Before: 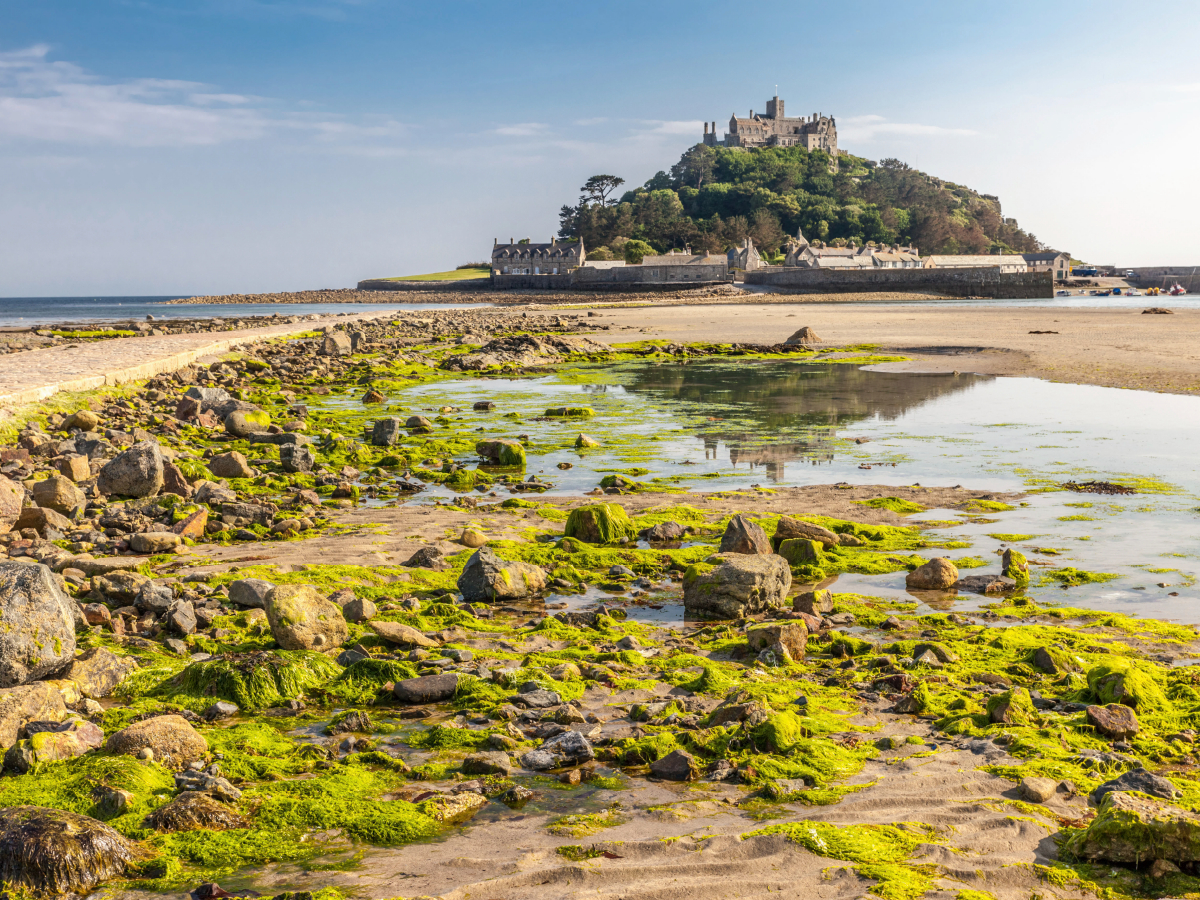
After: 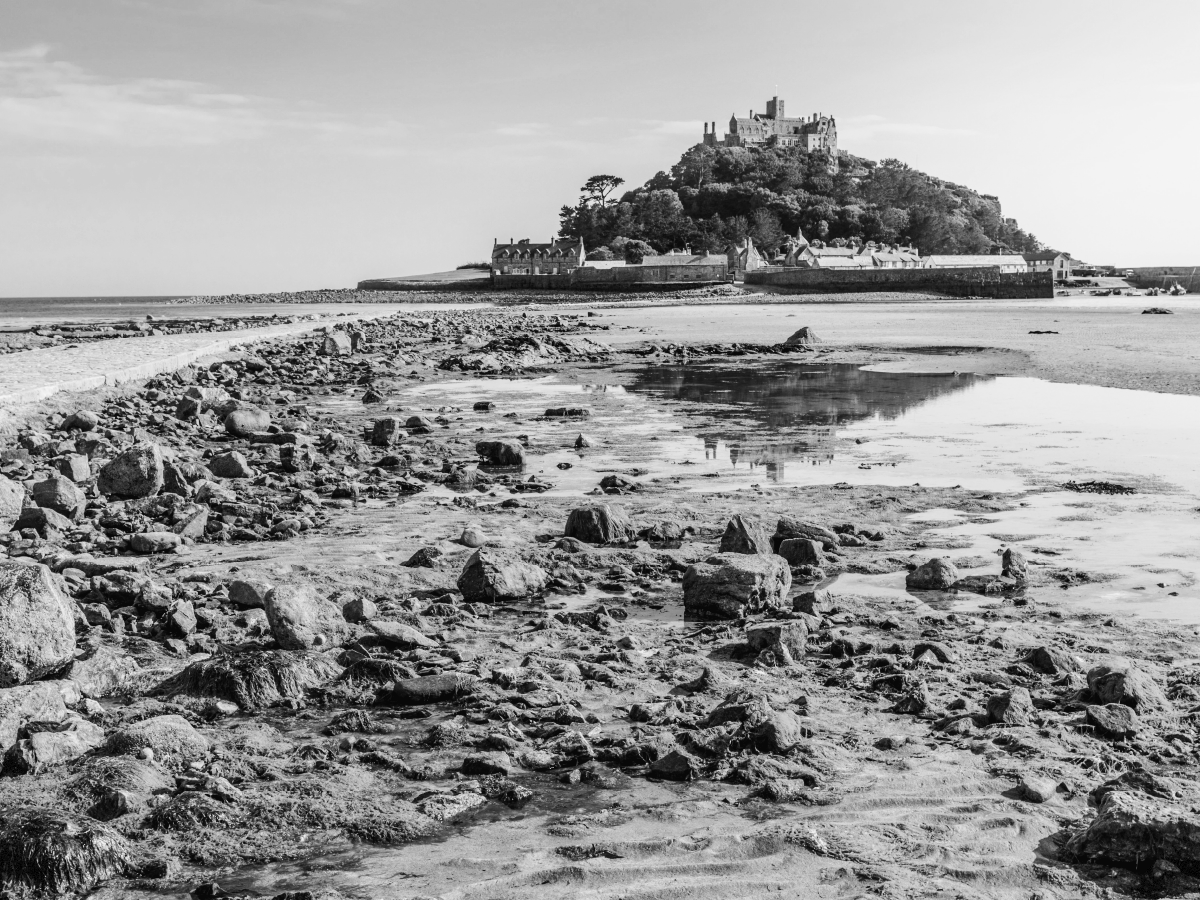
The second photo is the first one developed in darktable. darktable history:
exposure: black level correction 0.009, exposure -0.16 EV, compensate highlight preservation false
tone curve: curves: ch0 [(0, 0.023) (0.103, 0.087) (0.295, 0.297) (0.445, 0.531) (0.553, 0.665) (0.735, 0.843) (0.994, 1)]; ch1 [(0, 0) (0.427, 0.346) (0.456, 0.426) (0.484, 0.494) (0.509, 0.505) (0.535, 0.56) (0.581, 0.632) (0.646, 0.715) (1, 1)]; ch2 [(0, 0) (0.369, 0.388) (0.449, 0.431) (0.501, 0.495) (0.533, 0.518) (0.572, 0.612) (0.677, 0.752) (1, 1)], color space Lab, linked channels, preserve colors none
vignetting: fall-off start 116.55%, fall-off radius 59.23%, center (0.035, -0.094), dithering 8-bit output
color calibration: output gray [0.253, 0.26, 0.487, 0], illuminant as shot in camera, x 0.358, y 0.373, temperature 4628.91 K, saturation algorithm version 1 (2020)
